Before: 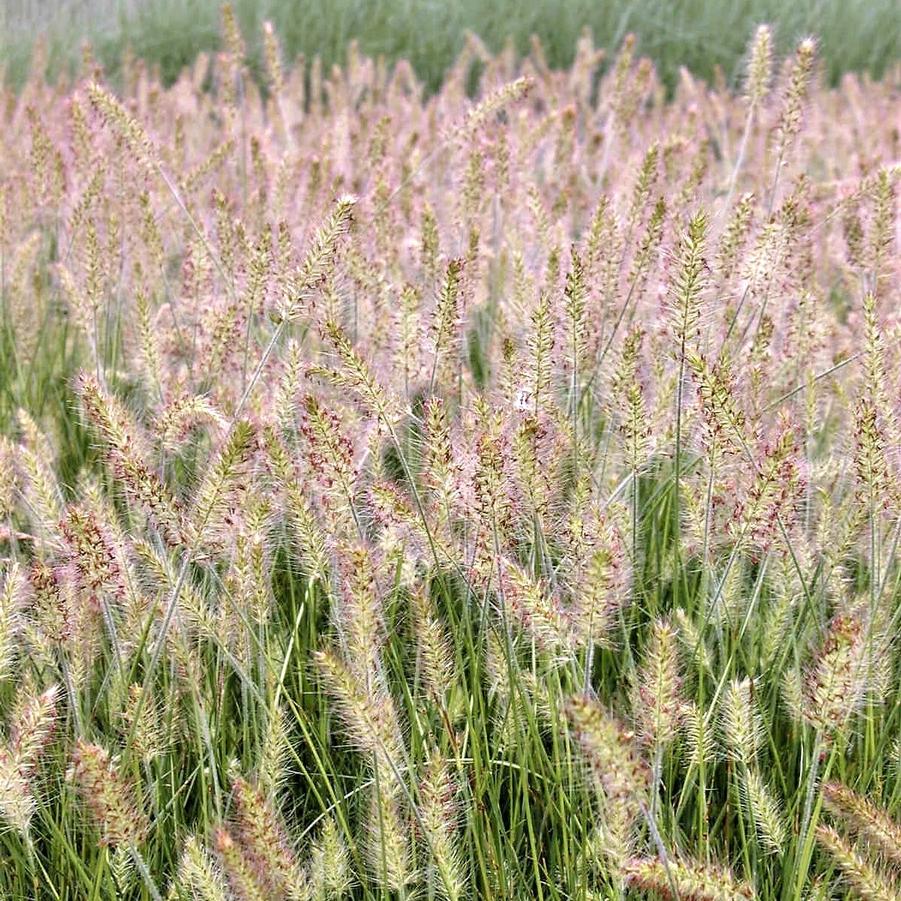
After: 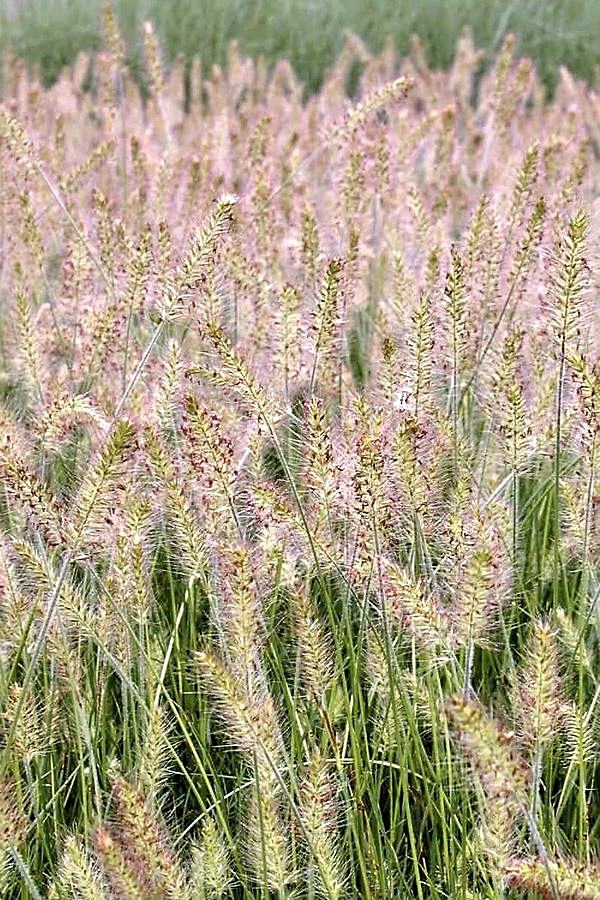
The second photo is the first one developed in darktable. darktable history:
sharpen: on, module defaults
crop and rotate: left 13.345%, right 20.028%
